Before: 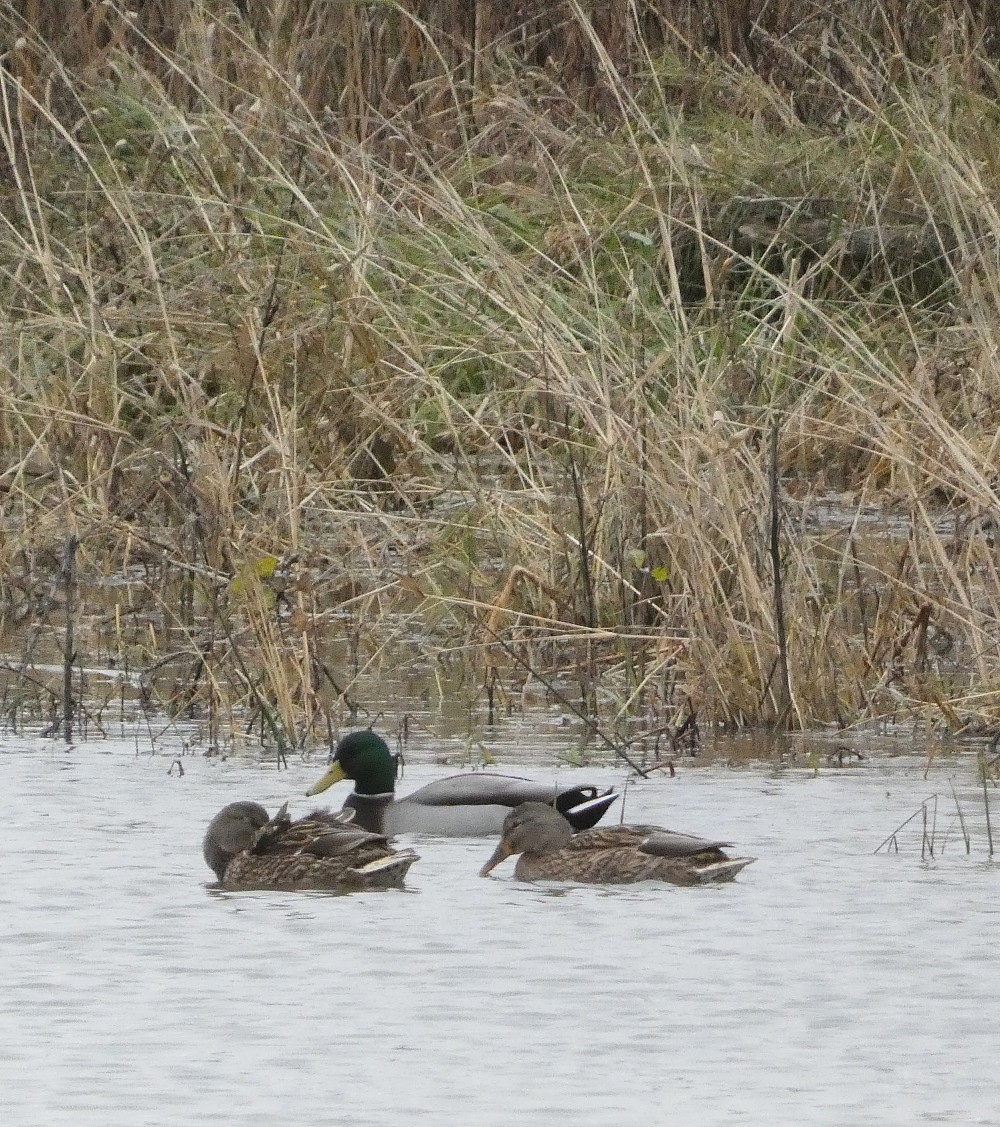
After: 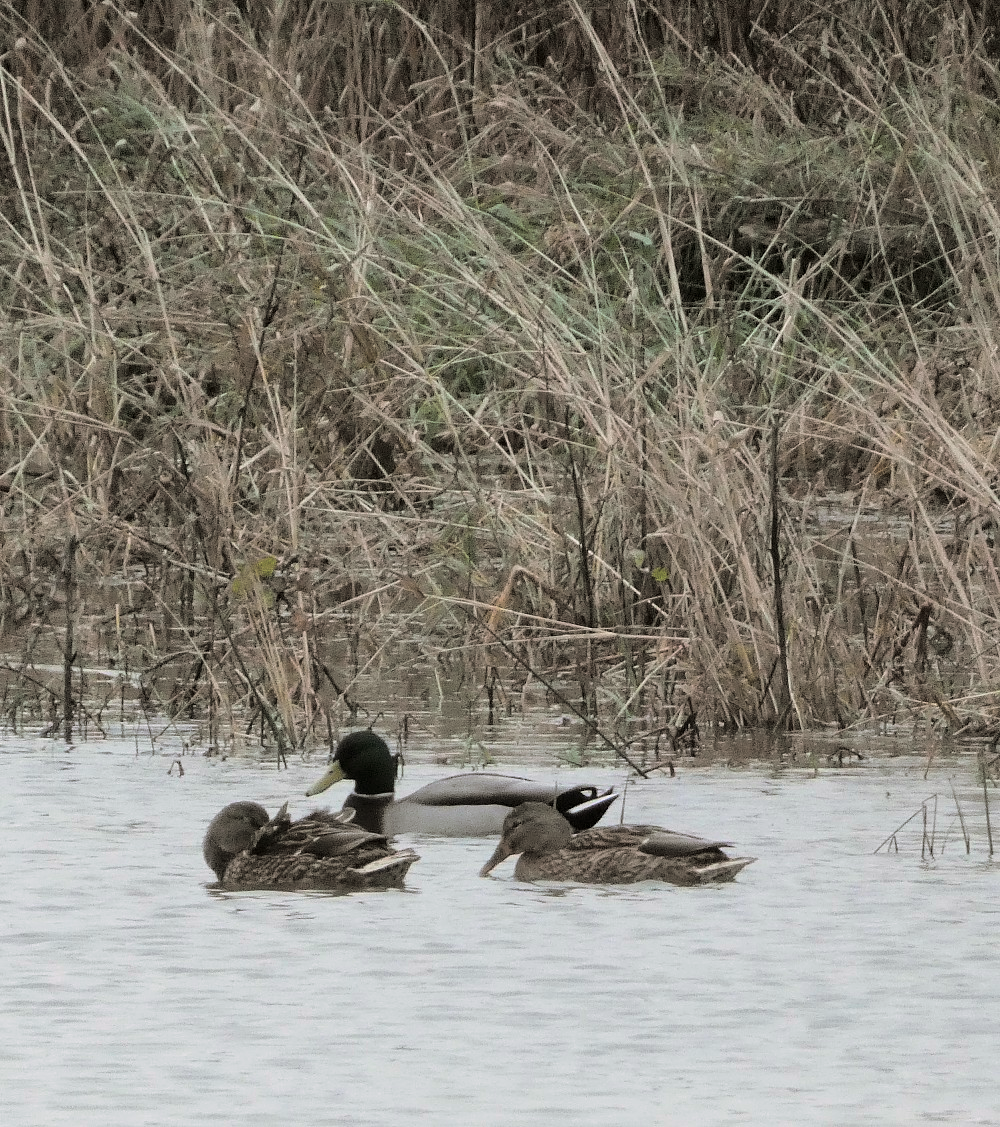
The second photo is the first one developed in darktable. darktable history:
tone curve: curves: ch0 [(0, 0) (0.068, 0.012) (0.183, 0.089) (0.341, 0.283) (0.547, 0.532) (0.828, 0.815) (1, 0.983)]; ch1 [(0, 0) (0.23, 0.166) (0.34, 0.308) (0.371, 0.337) (0.429, 0.411) (0.477, 0.462) (0.499, 0.498) (0.529, 0.537) (0.559, 0.582) (0.743, 0.798) (1, 1)]; ch2 [(0, 0) (0.431, 0.414) (0.498, 0.503) (0.524, 0.528) (0.568, 0.546) (0.6, 0.597) (0.634, 0.645) (0.728, 0.742) (1, 1)], color space Lab, independent channels, preserve colors none
split-toning: shadows › hue 46.8°, shadows › saturation 0.17, highlights › hue 316.8°, highlights › saturation 0.27, balance -51.82
